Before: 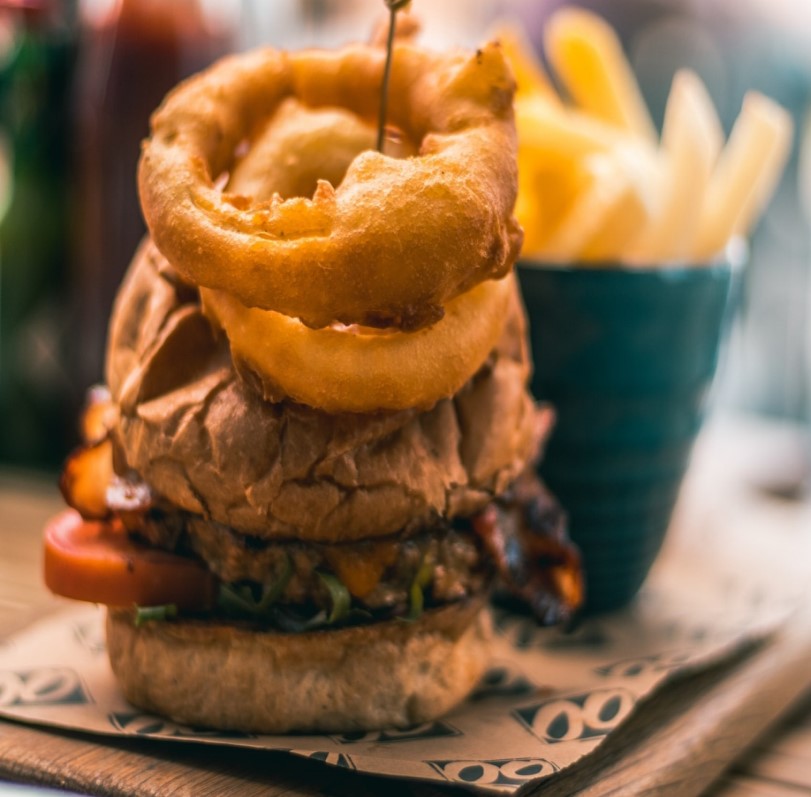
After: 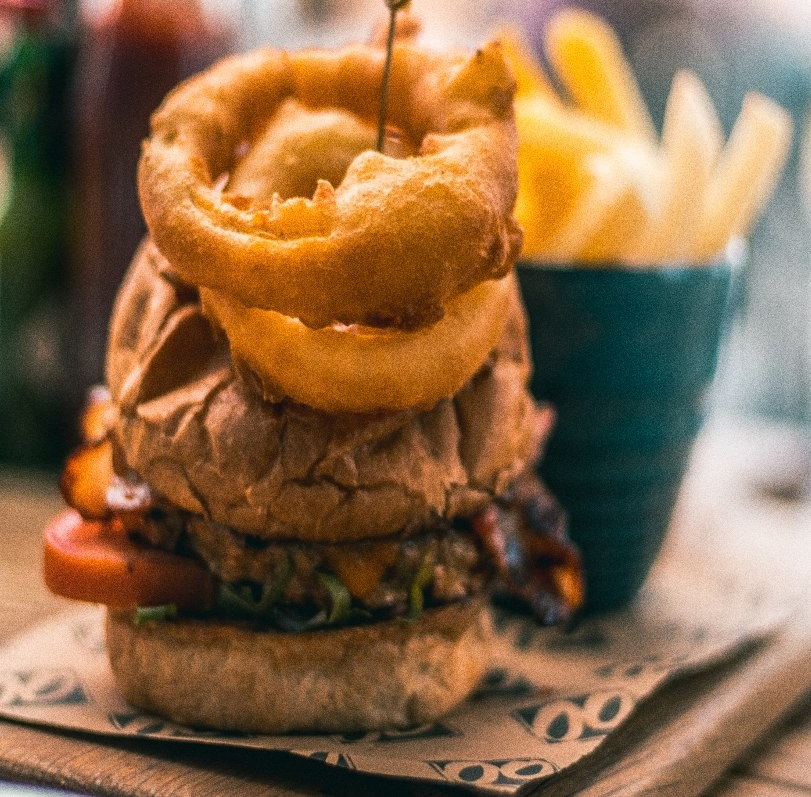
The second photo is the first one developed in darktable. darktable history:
tone equalizer: on, module defaults
grain: coarseness 0.09 ISO, strength 40%
